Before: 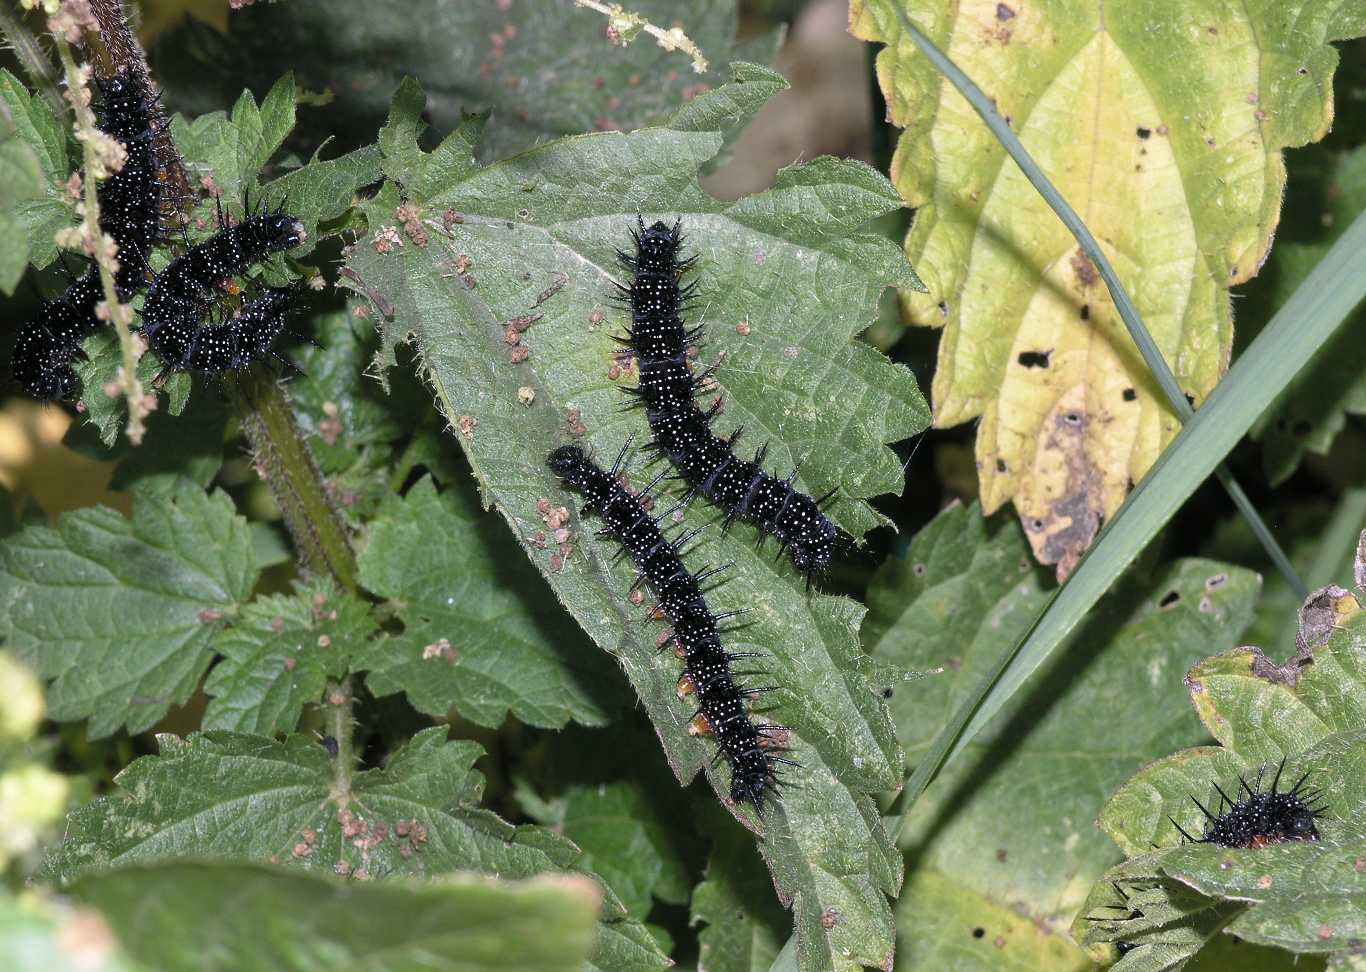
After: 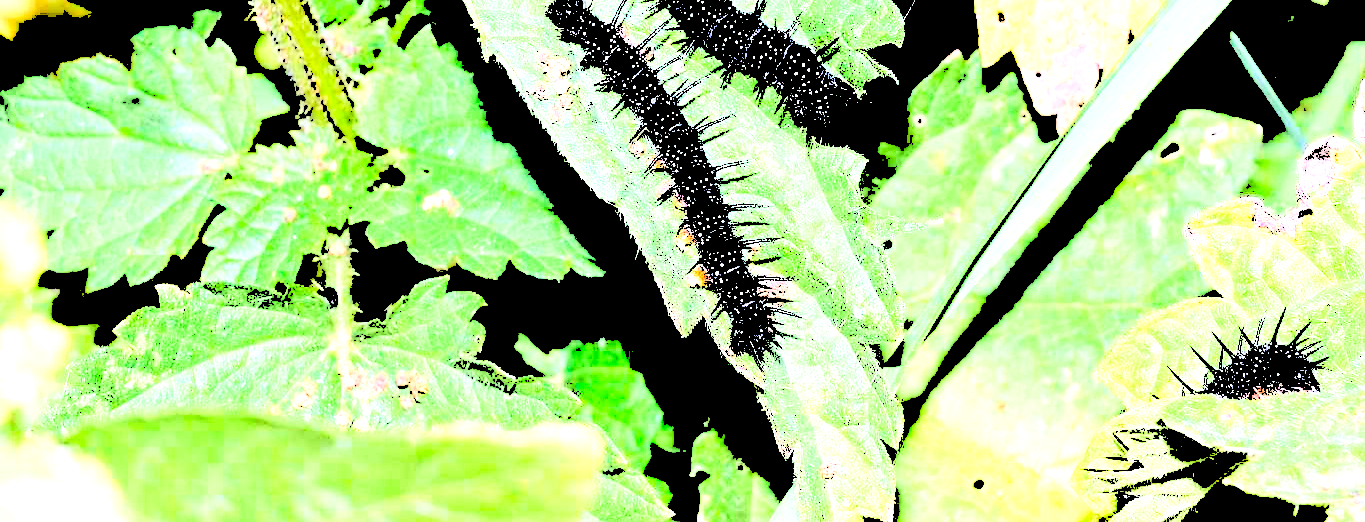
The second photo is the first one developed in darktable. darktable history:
levels: levels [0.246, 0.246, 0.506]
crop and rotate: top 46.237%
white balance: red 0.982, blue 1.018
sigmoid: contrast 1.8, skew -0.2, preserve hue 0%, red attenuation 0.1, red rotation 0.035, green attenuation 0.1, green rotation -0.017, blue attenuation 0.15, blue rotation -0.052, base primaries Rec2020
